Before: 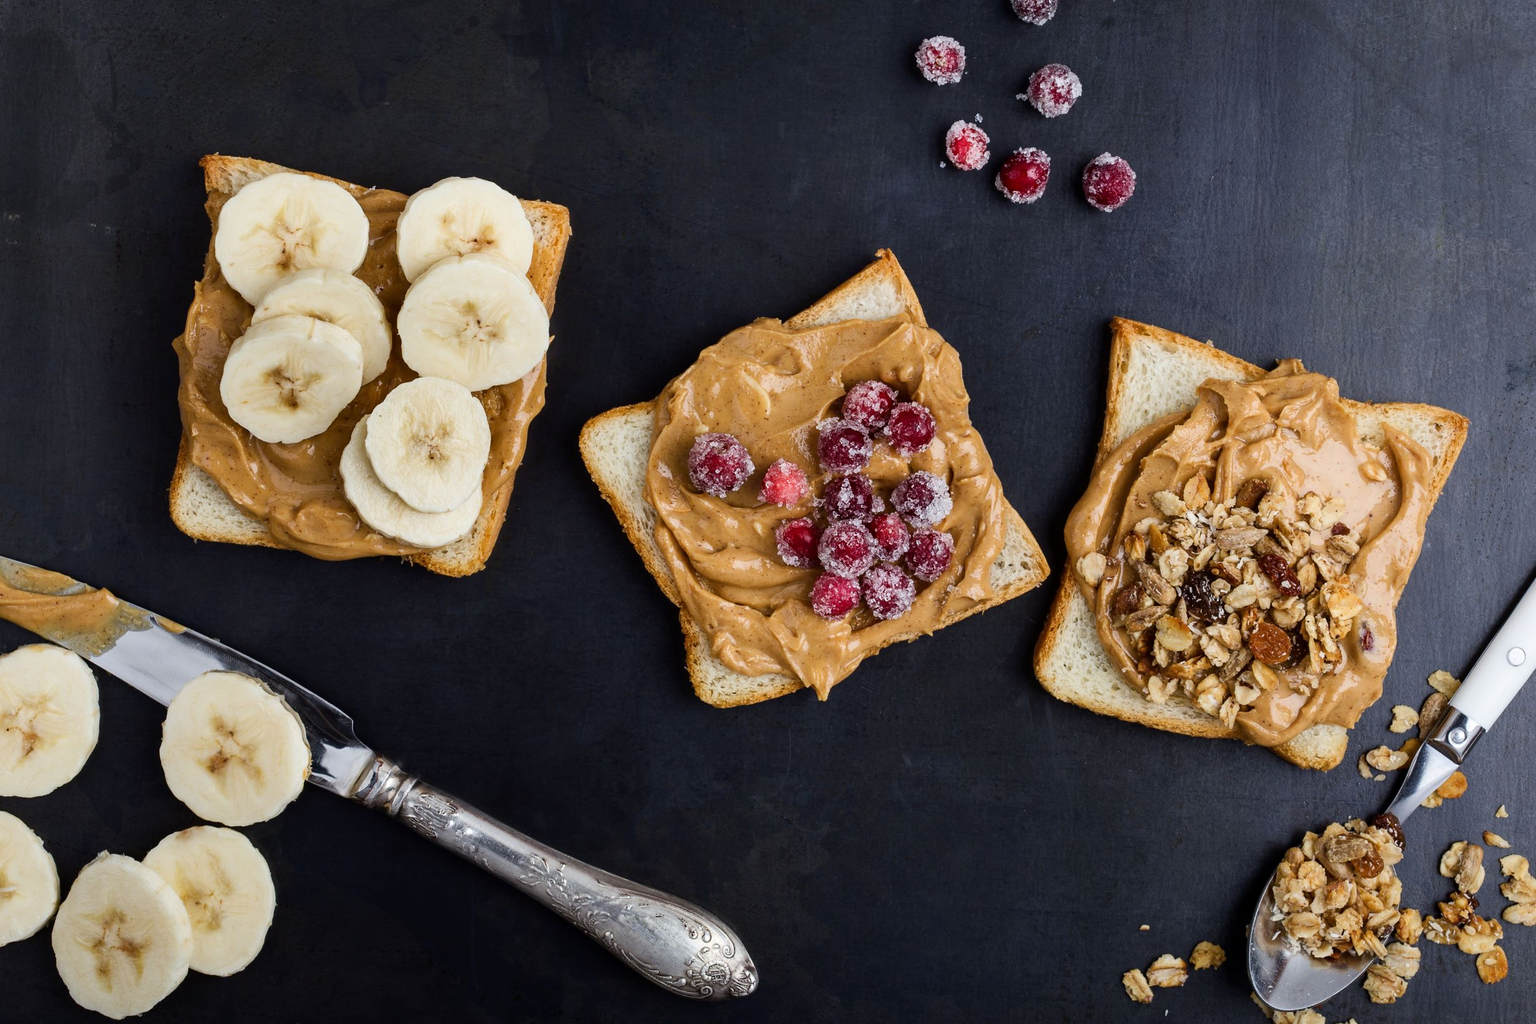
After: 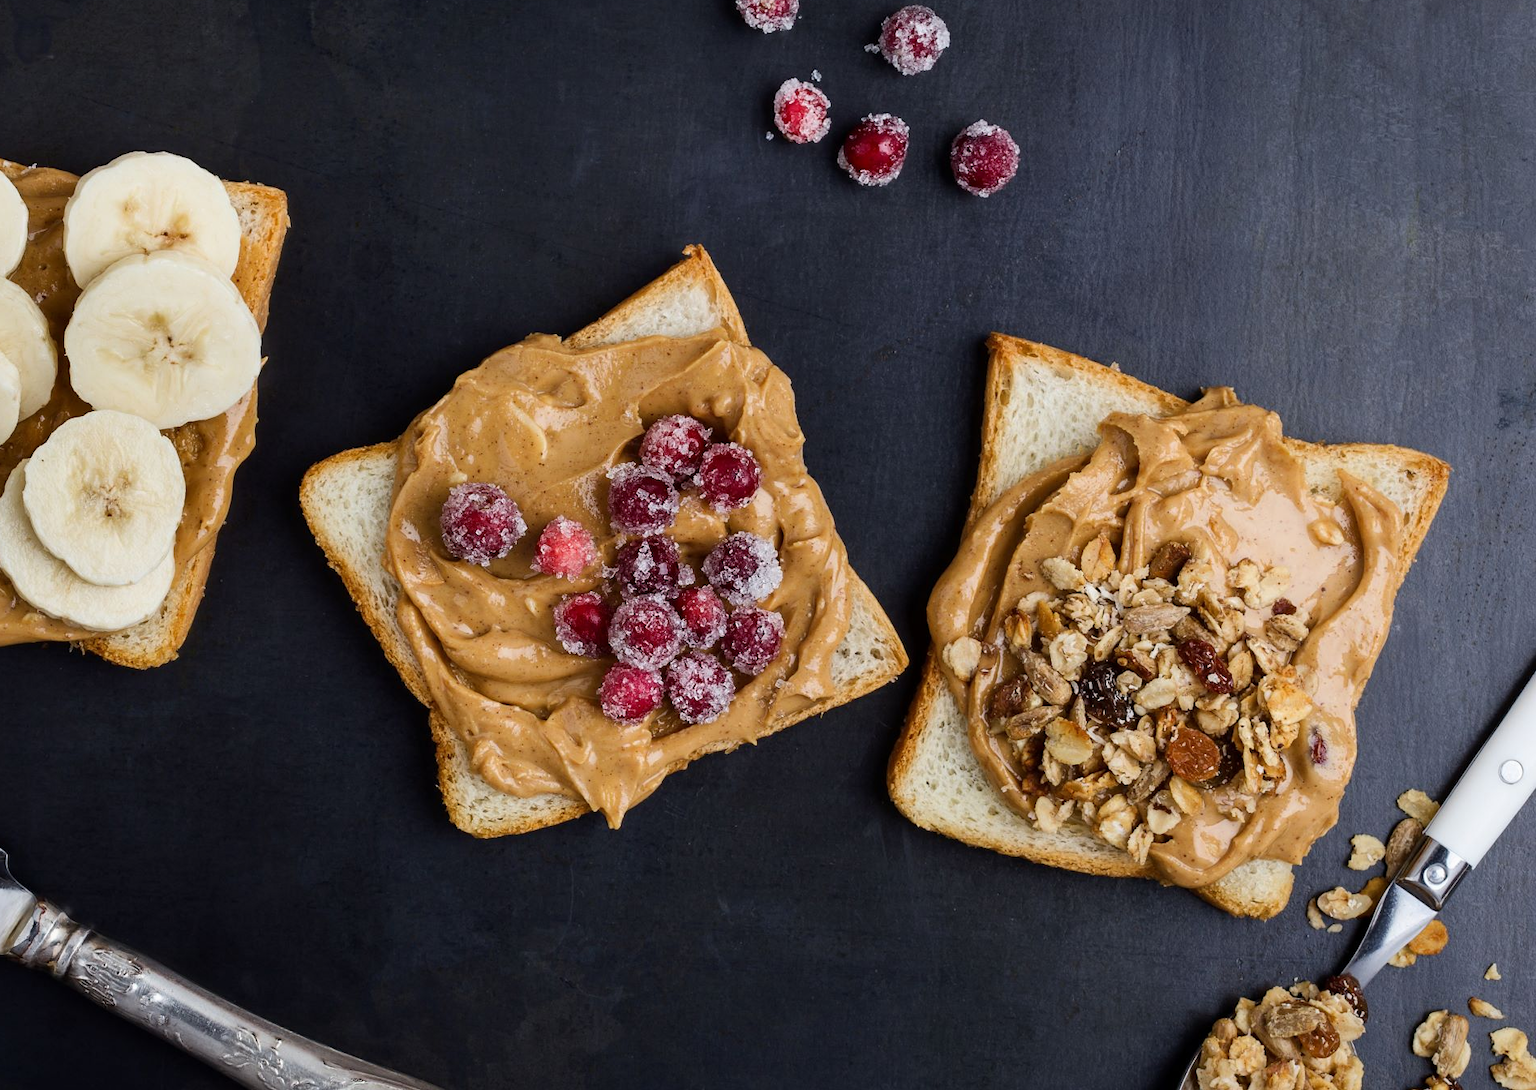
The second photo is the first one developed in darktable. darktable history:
exposure: exposure -0.046 EV, compensate exposure bias true, compensate highlight preservation false
crop: left 22.658%, top 5.881%, bottom 11.661%
